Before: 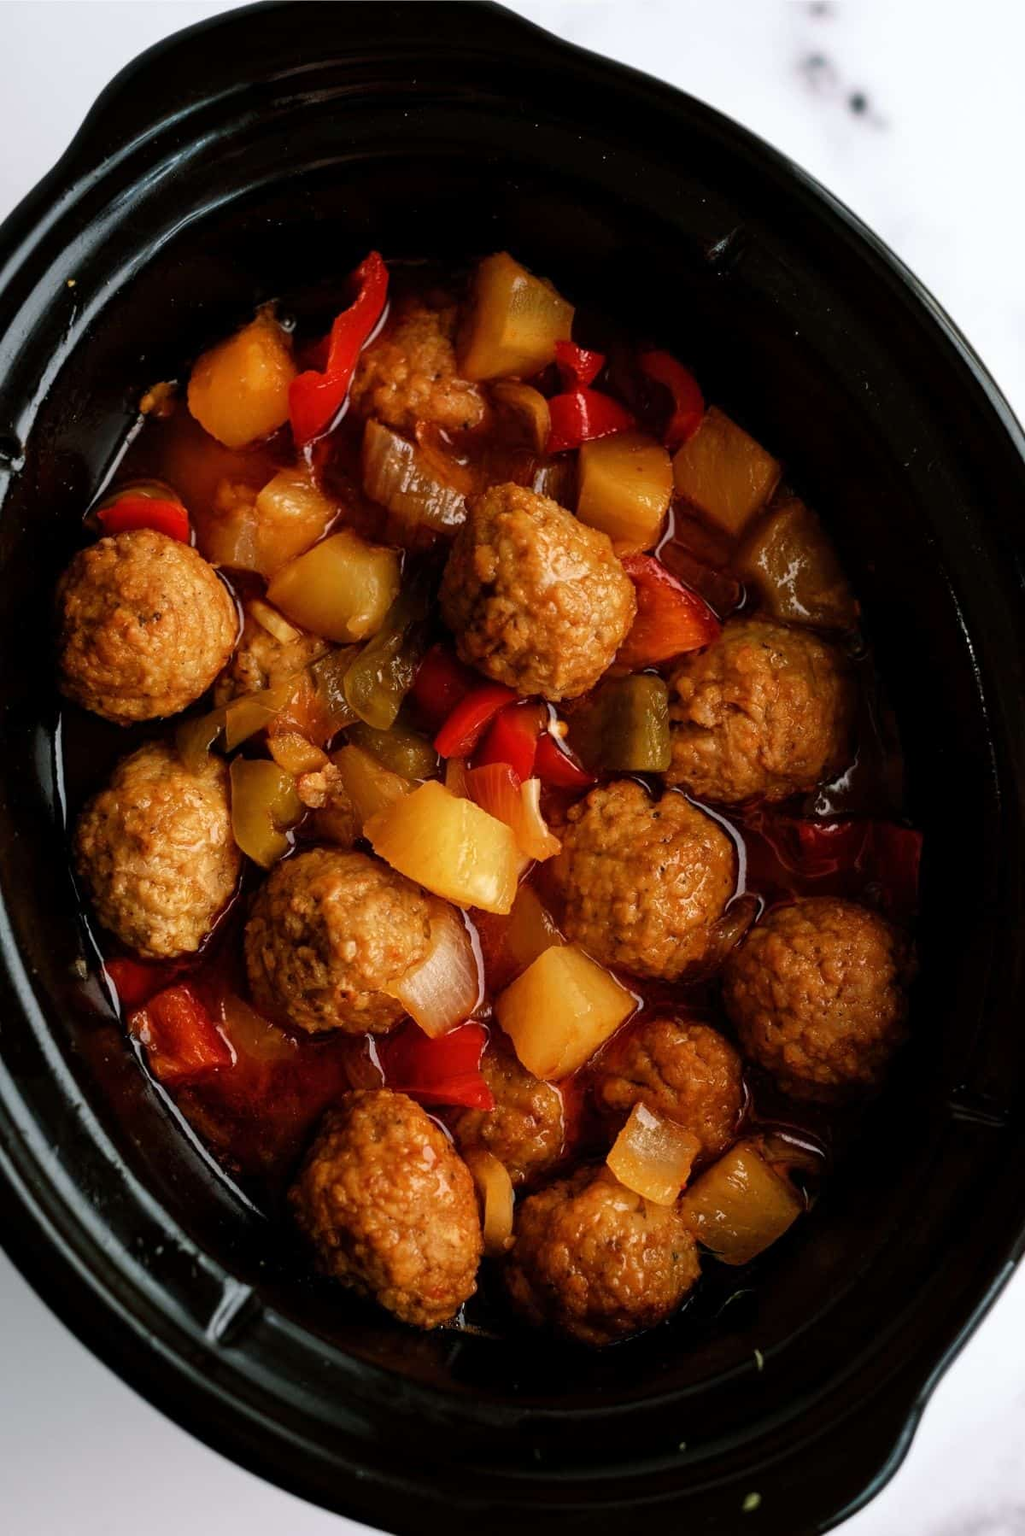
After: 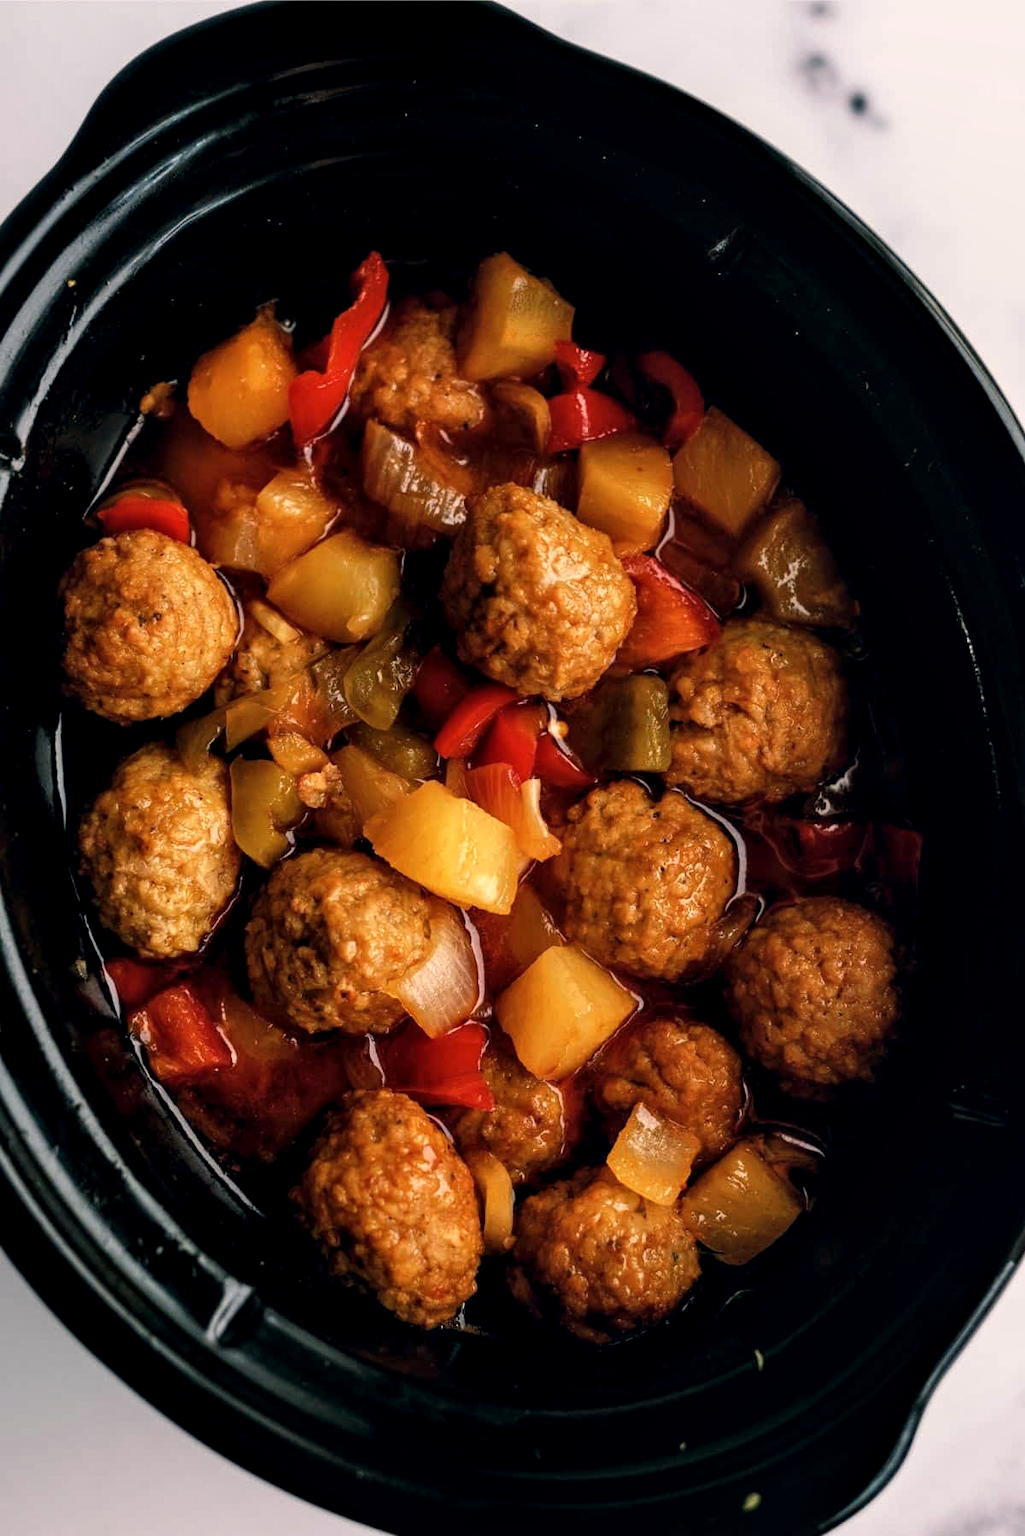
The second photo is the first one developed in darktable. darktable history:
local contrast: highlights 25%, shadows 75%, midtone range 0.75
color correction: highlights a* 5.38, highlights b* 5.3, shadows a* -4.26, shadows b* -5.11
